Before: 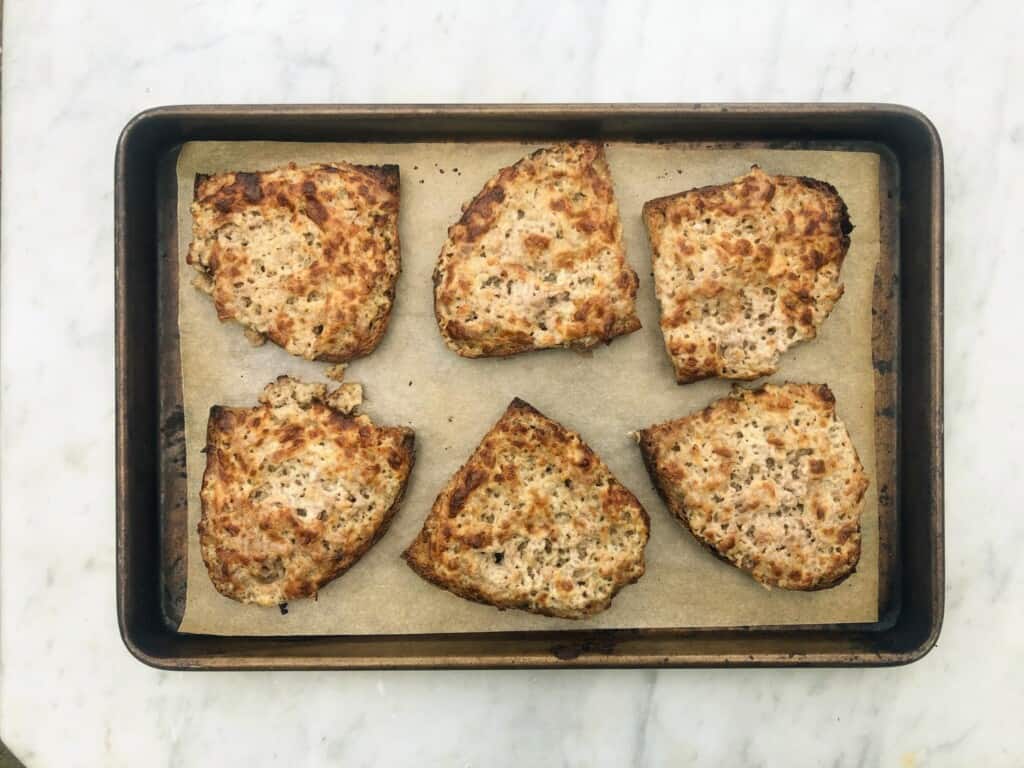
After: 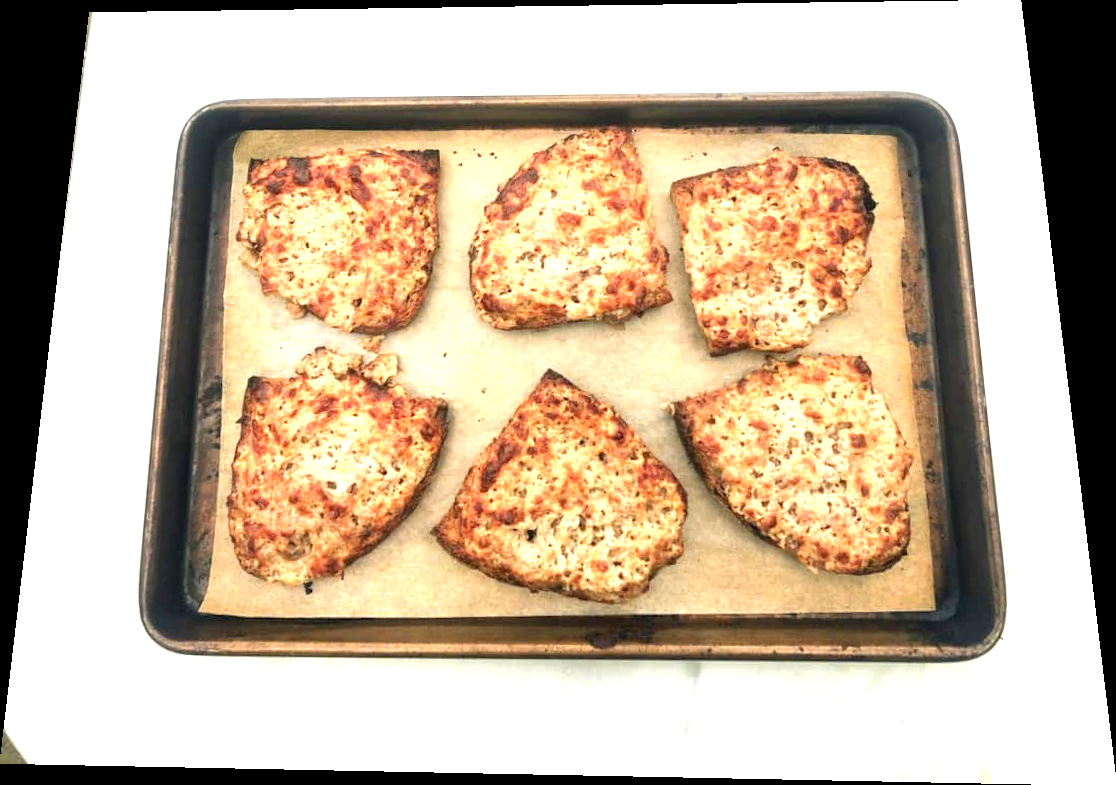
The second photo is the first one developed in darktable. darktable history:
exposure: exposure 1.061 EV, compensate highlight preservation false
color zones: curves: ch1 [(0.239, 0.552) (0.75, 0.5)]; ch2 [(0.25, 0.462) (0.749, 0.457)], mix 25.94%
rotate and perspective: rotation 0.128°, lens shift (vertical) -0.181, lens shift (horizontal) -0.044, shear 0.001, automatic cropping off
